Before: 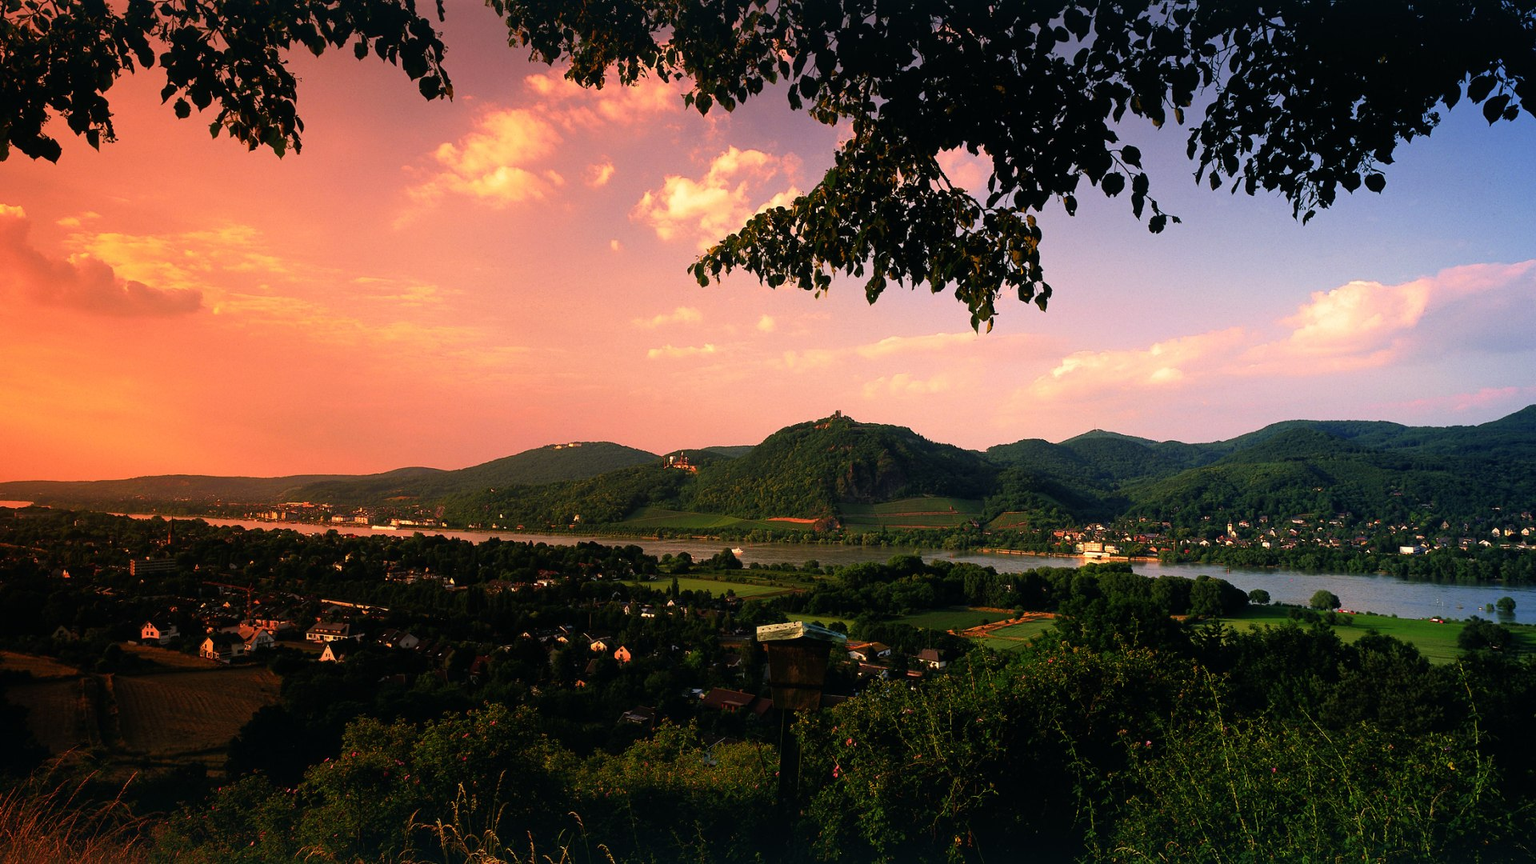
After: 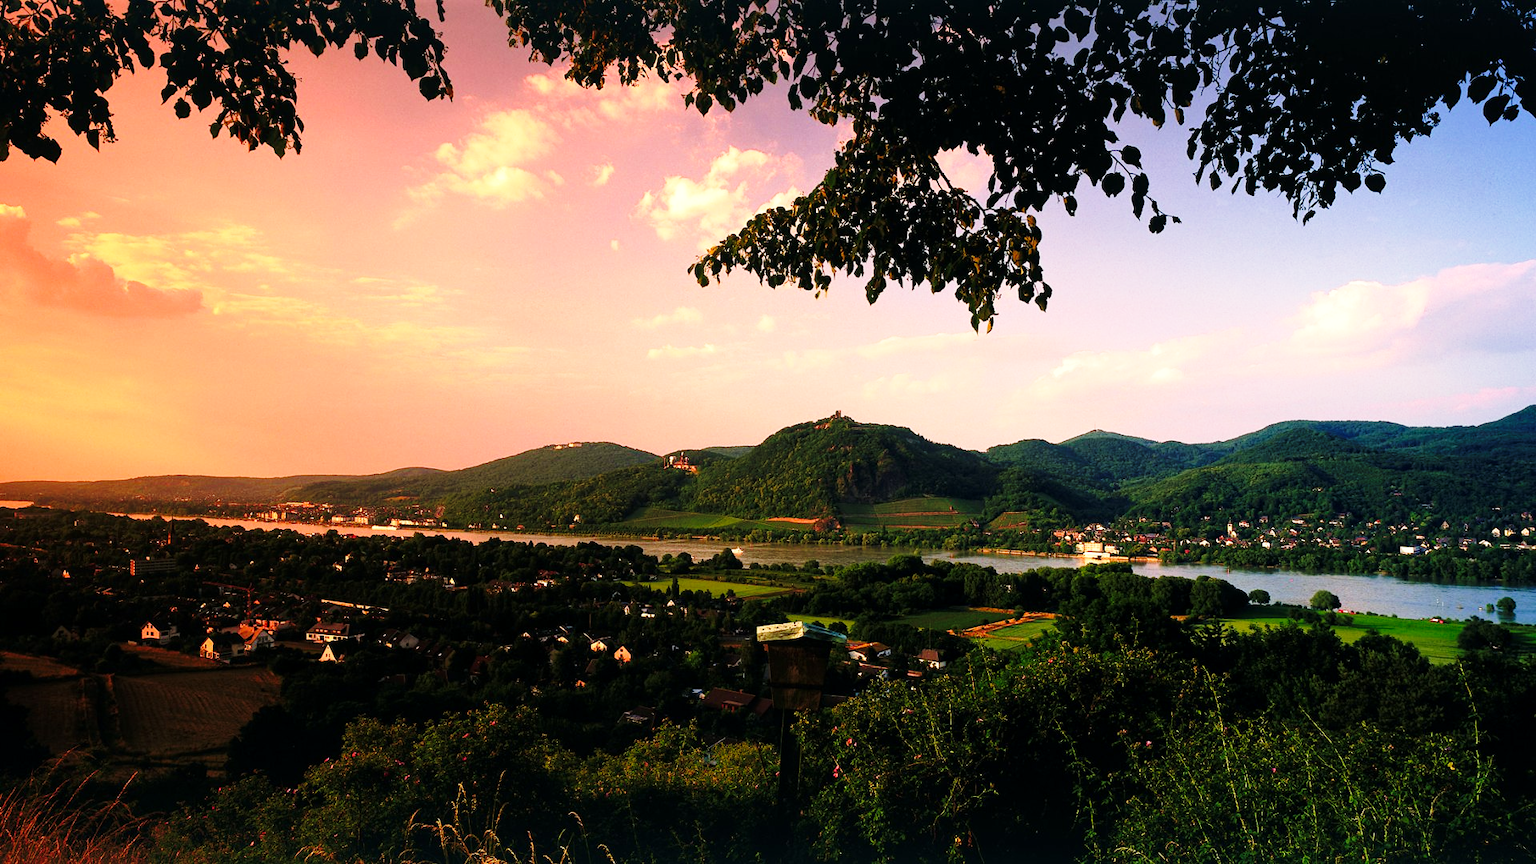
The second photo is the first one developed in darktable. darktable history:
local contrast: highlights 101%, shadows 99%, detail 119%, midtone range 0.2
velvia: strength 15.13%
base curve: curves: ch0 [(0, 0) (0.028, 0.03) (0.121, 0.232) (0.46, 0.748) (0.859, 0.968) (1, 1)], preserve colors none
